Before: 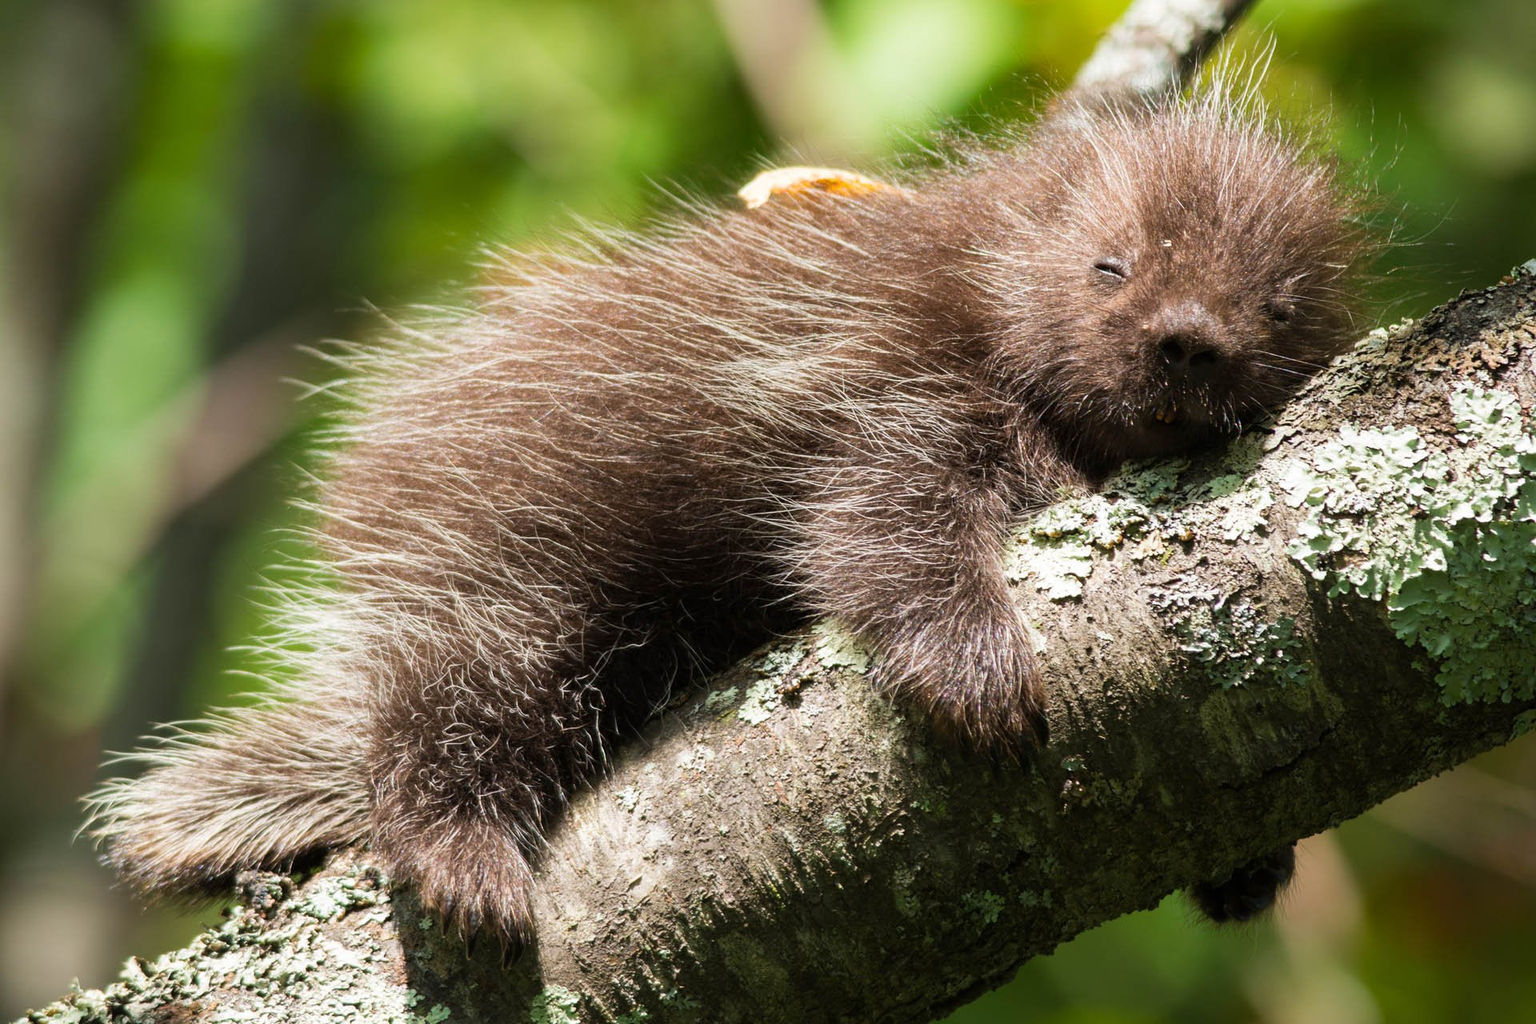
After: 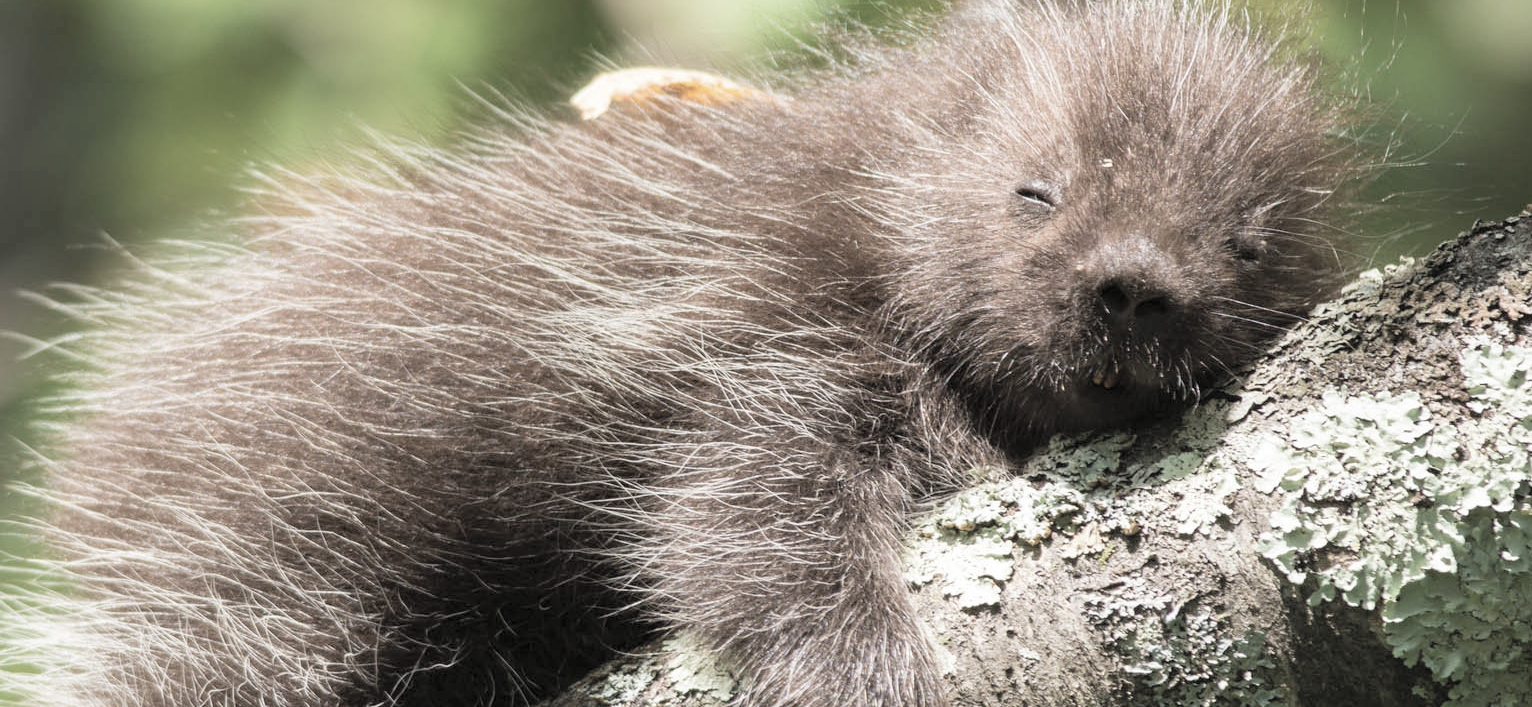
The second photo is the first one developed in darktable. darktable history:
contrast brightness saturation: brightness 0.188, saturation -0.507
crop: left 18.368%, top 11.092%, right 1.812%, bottom 33.634%
